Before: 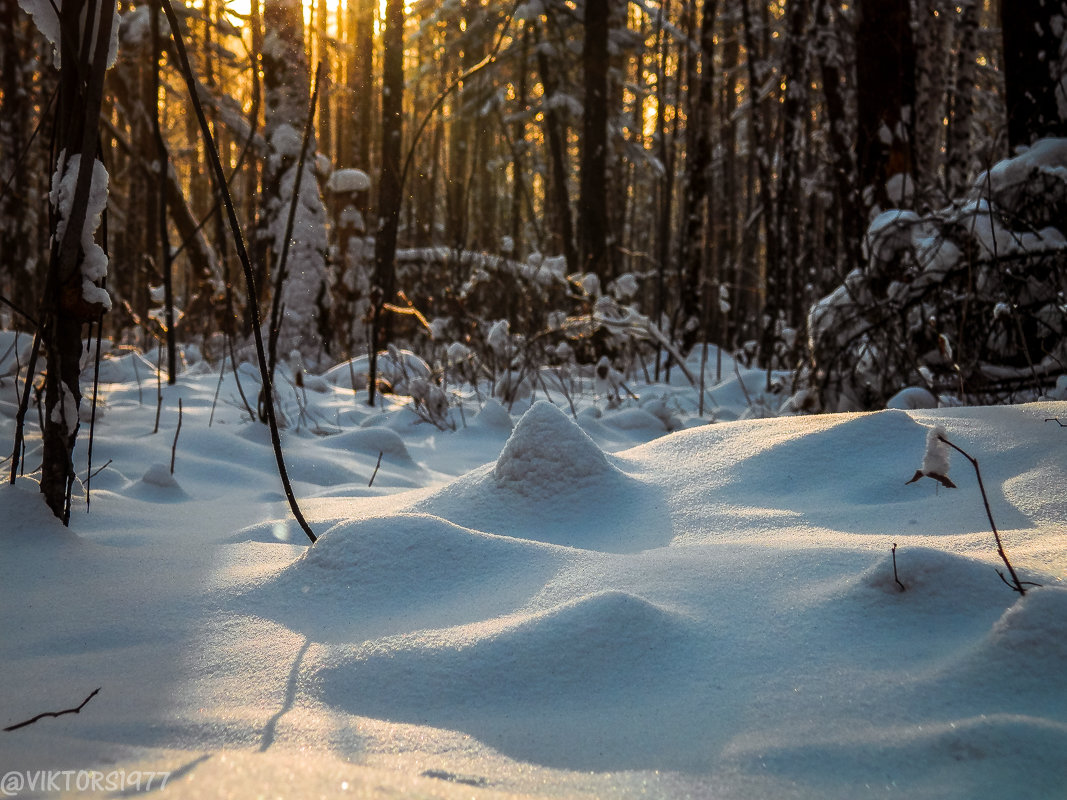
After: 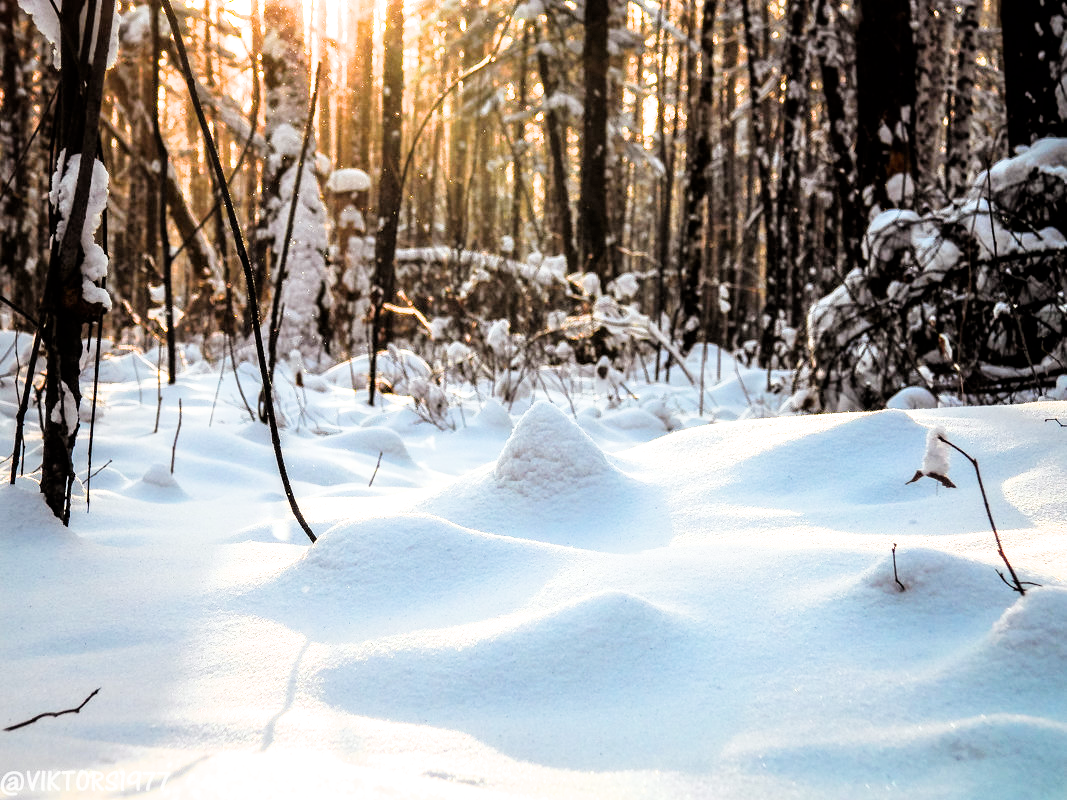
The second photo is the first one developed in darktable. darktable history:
filmic rgb: black relative exposure -5 EV, hardness 2.88, contrast 1.2, highlights saturation mix -30%
exposure: black level correction 0, exposure 1.625 EV, compensate exposure bias true, compensate highlight preservation false
